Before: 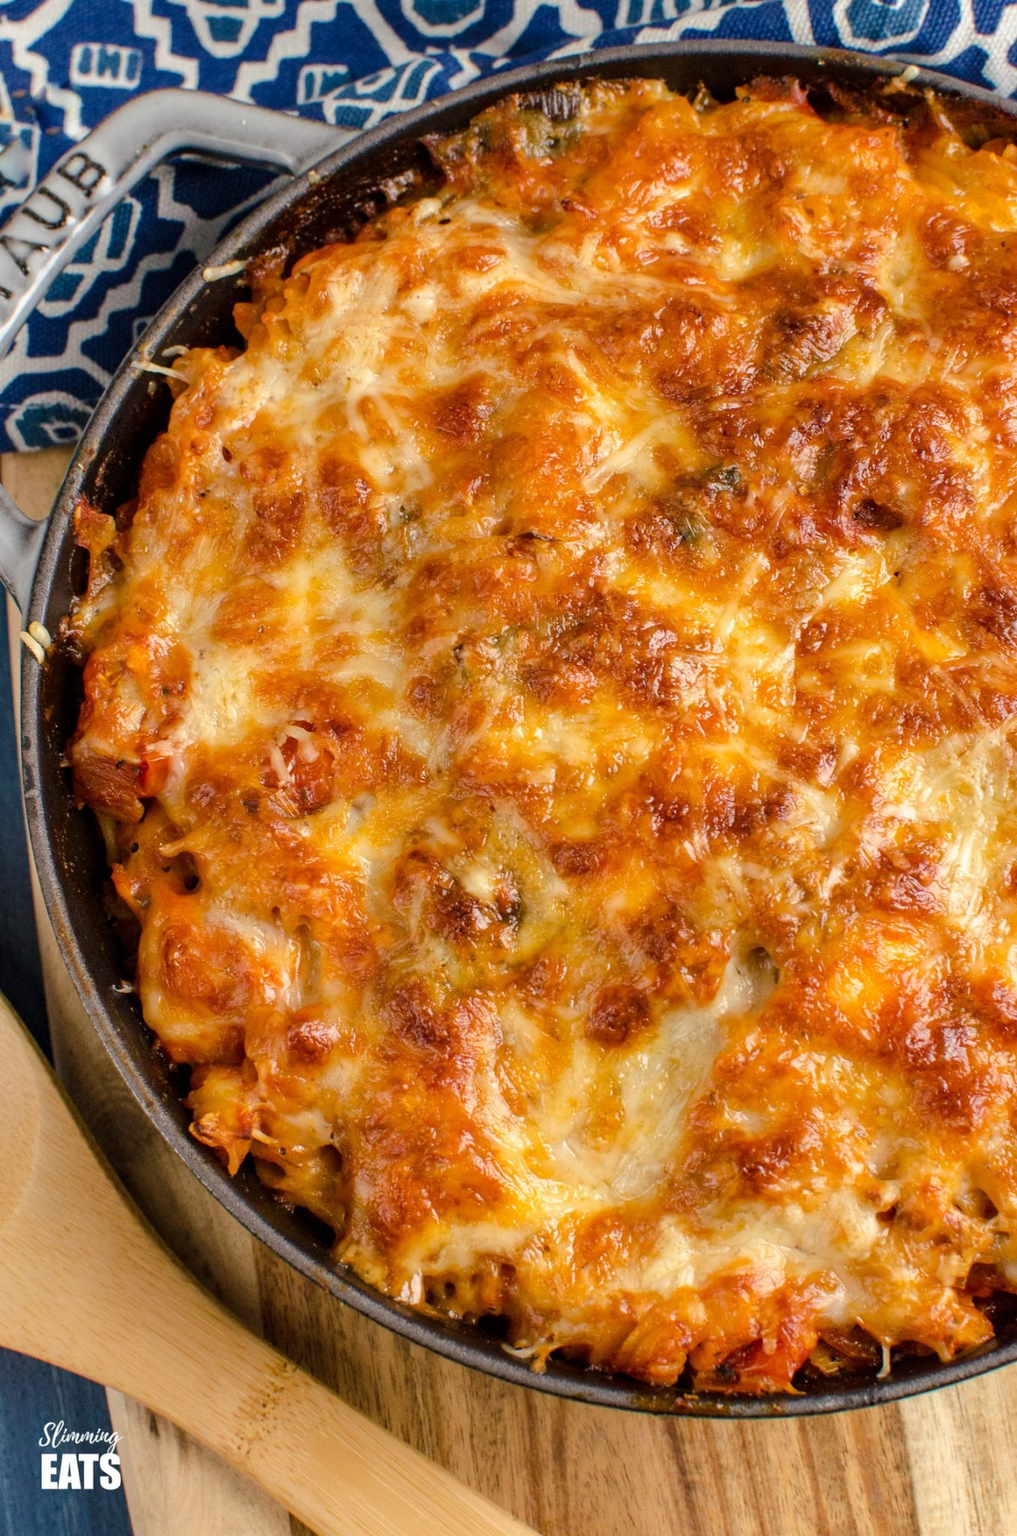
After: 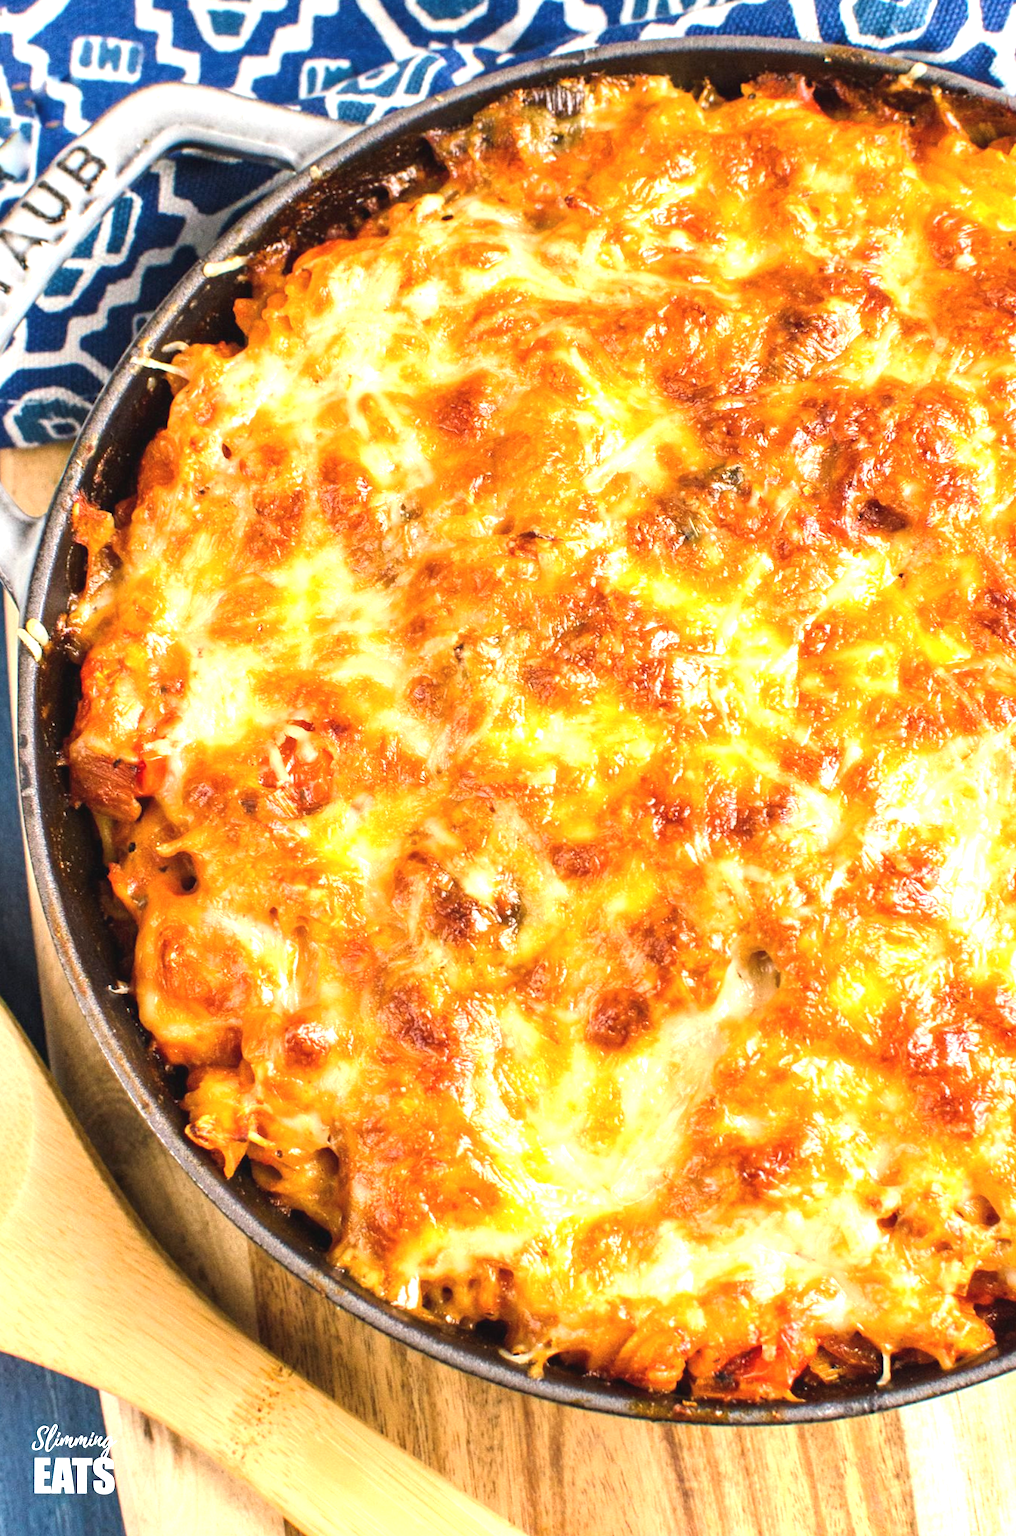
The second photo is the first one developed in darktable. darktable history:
tone equalizer: on, module defaults
exposure: black level correction -0.002, exposure 1.332 EV, compensate exposure bias true, compensate highlight preservation false
crop and rotate: angle -0.291°
